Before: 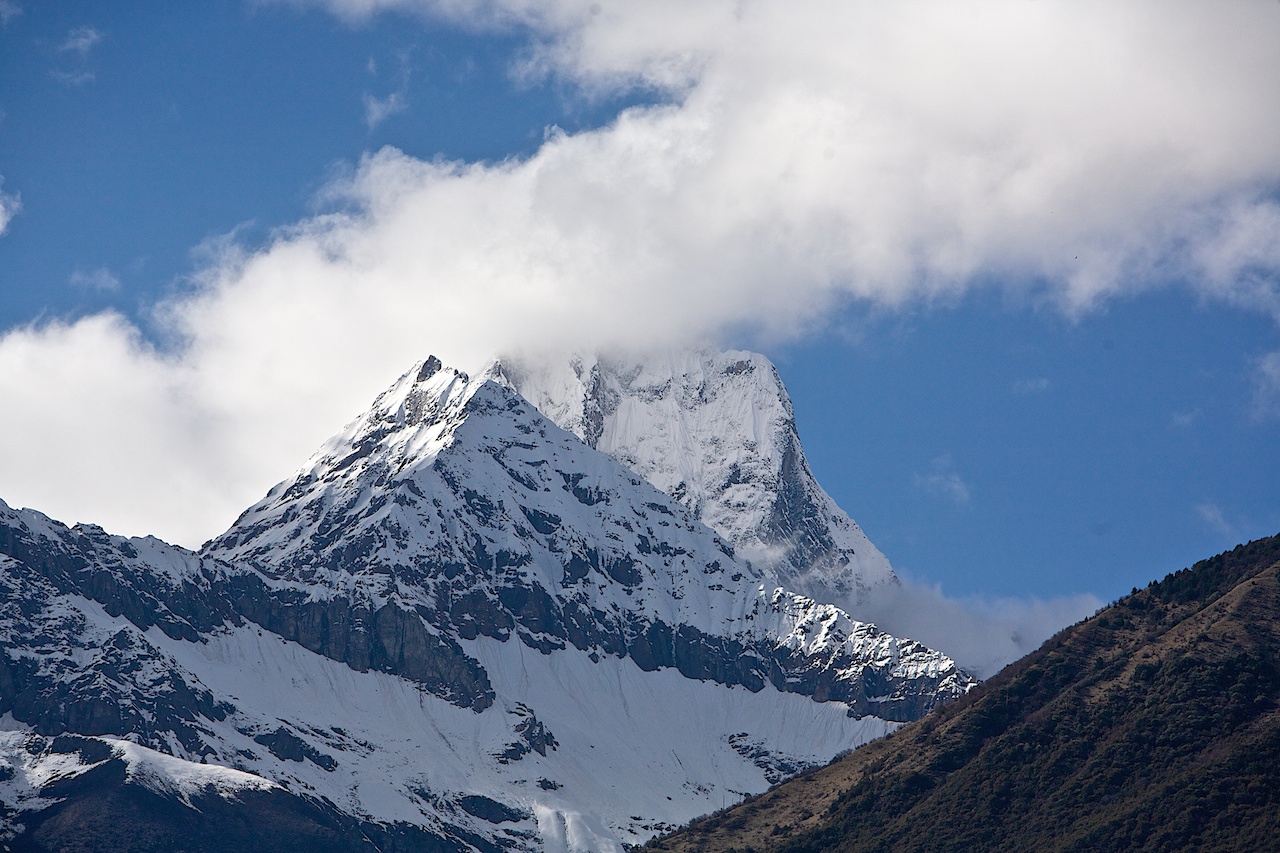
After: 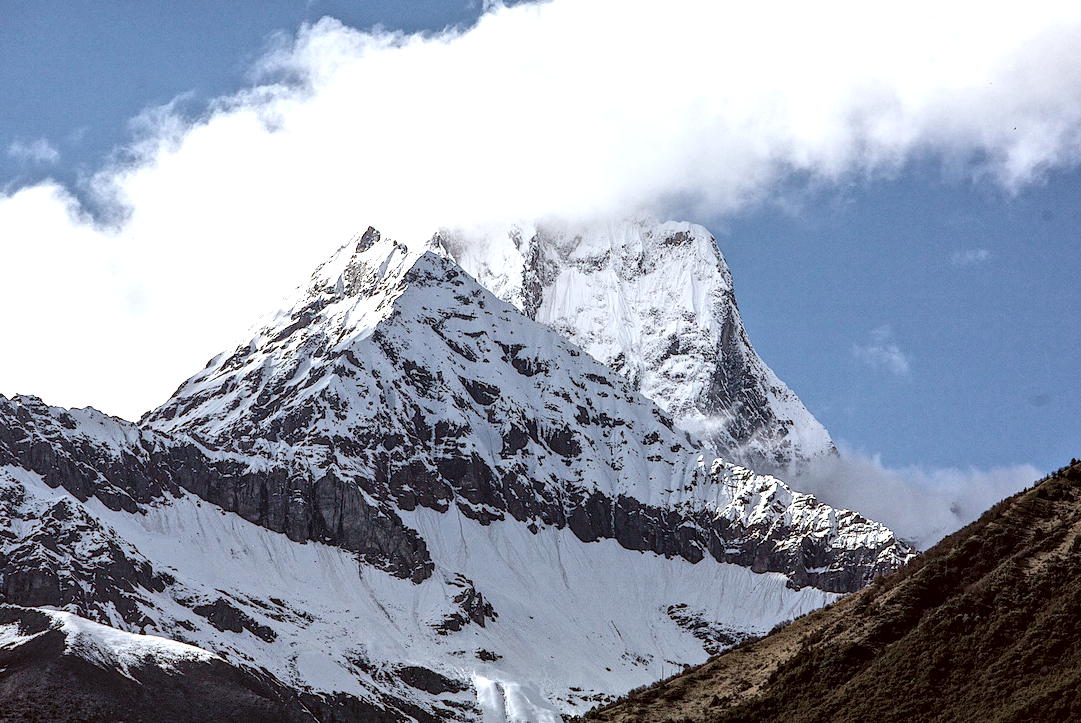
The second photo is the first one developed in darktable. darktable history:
color calibration: x 0.354, y 0.367, temperature 4683.87 K
local contrast: highlights 27%, detail 150%
tone equalizer: on, module defaults
color correction: highlights a* -0.531, highlights b* 0.161, shadows a* 4.84, shadows b* 20.62
levels: levels [0.052, 0.496, 0.908]
crop and rotate: left 4.834%, top 15.229%, right 10.655%
tone curve: curves: ch0 [(0, 0.012) (0.093, 0.11) (0.345, 0.425) (0.457, 0.562) (0.628, 0.738) (0.839, 0.909) (0.998, 0.978)]; ch1 [(0, 0) (0.437, 0.408) (0.472, 0.47) (0.502, 0.497) (0.527, 0.523) (0.568, 0.577) (0.62, 0.66) (0.669, 0.748) (0.859, 0.899) (1, 1)]; ch2 [(0, 0) (0.33, 0.301) (0.421, 0.443) (0.473, 0.498) (0.509, 0.502) (0.535, 0.545) (0.549, 0.576) (0.644, 0.703) (1, 1)], preserve colors none
